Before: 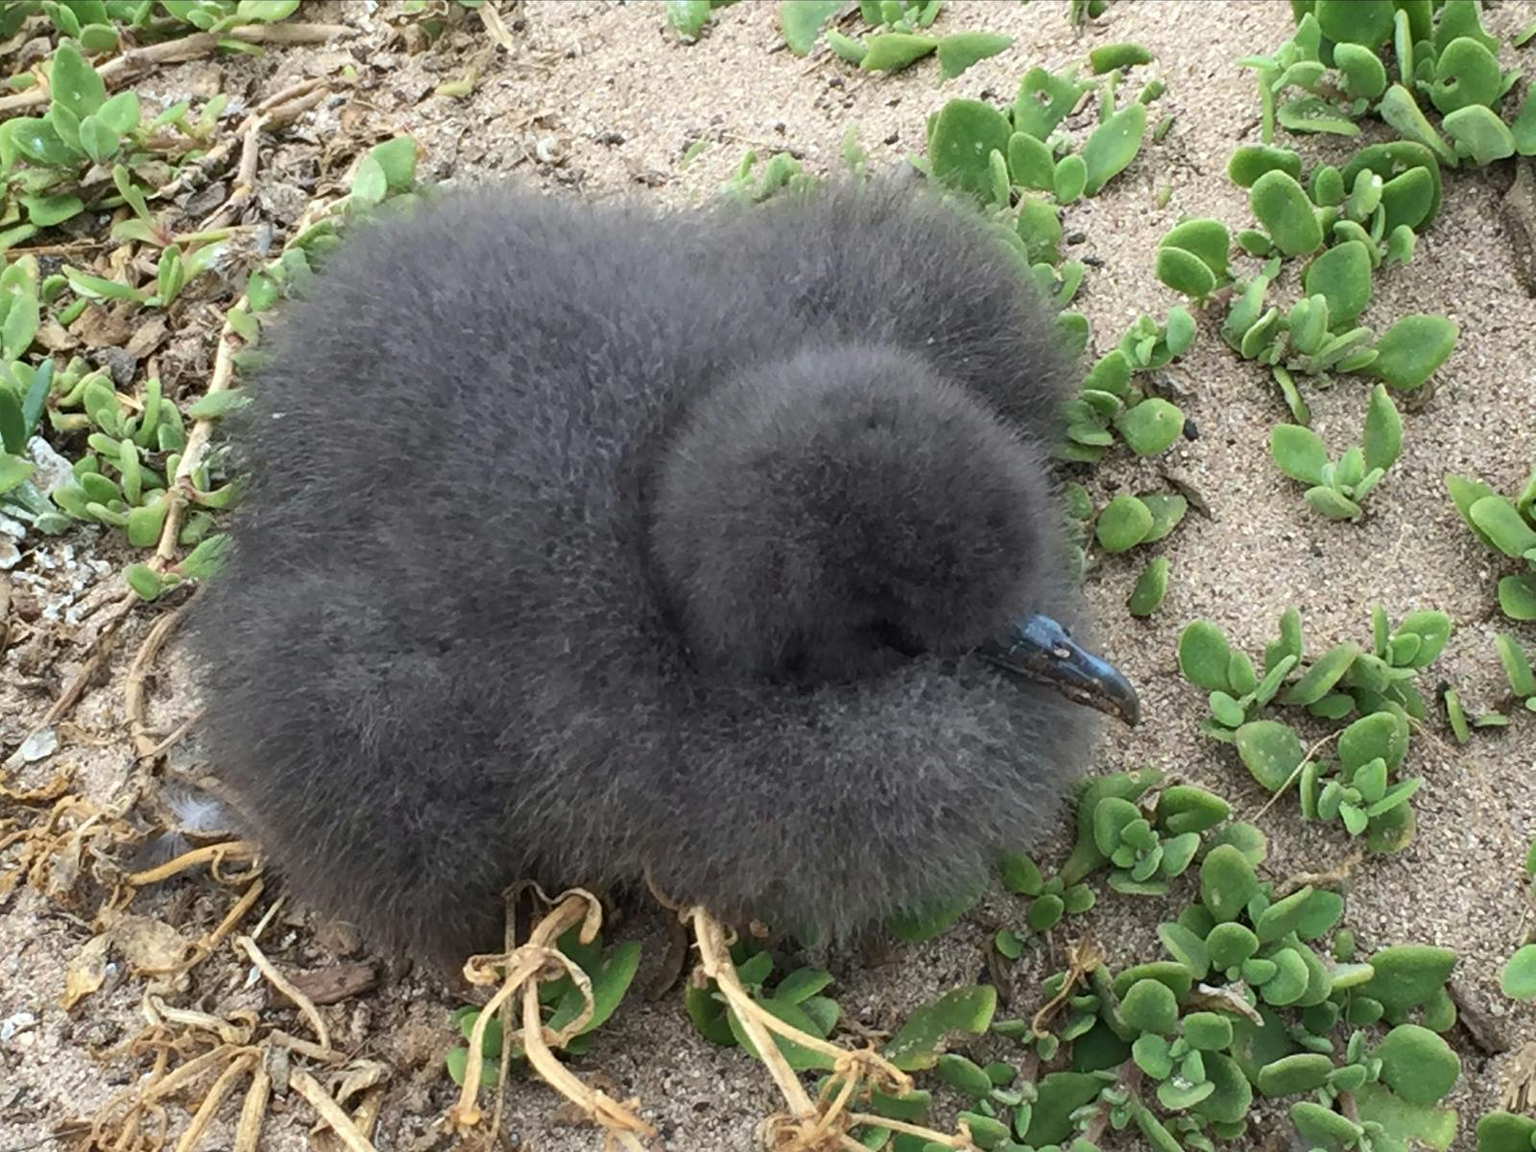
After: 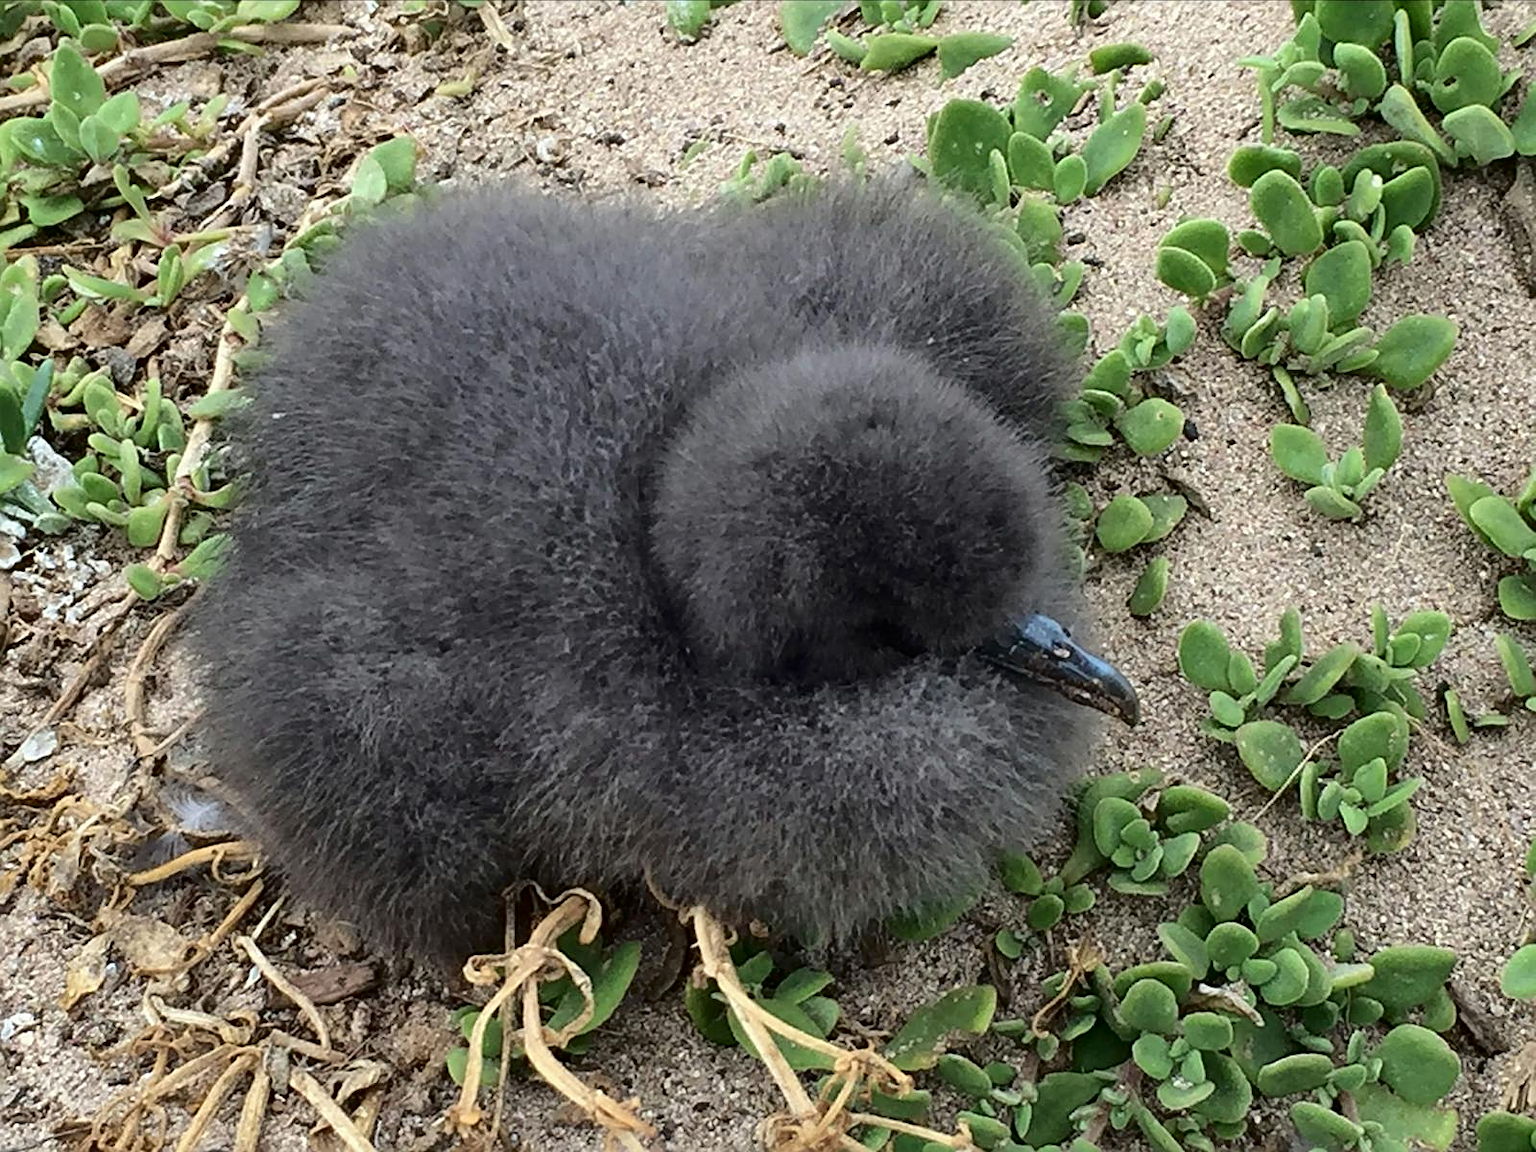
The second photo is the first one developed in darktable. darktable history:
sharpen: on, module defaults
shadows and highlights: shadows 43.71, white point adjustment -1.46, soften with gaussian
fill light: exposure -2 EV, width 8.6
